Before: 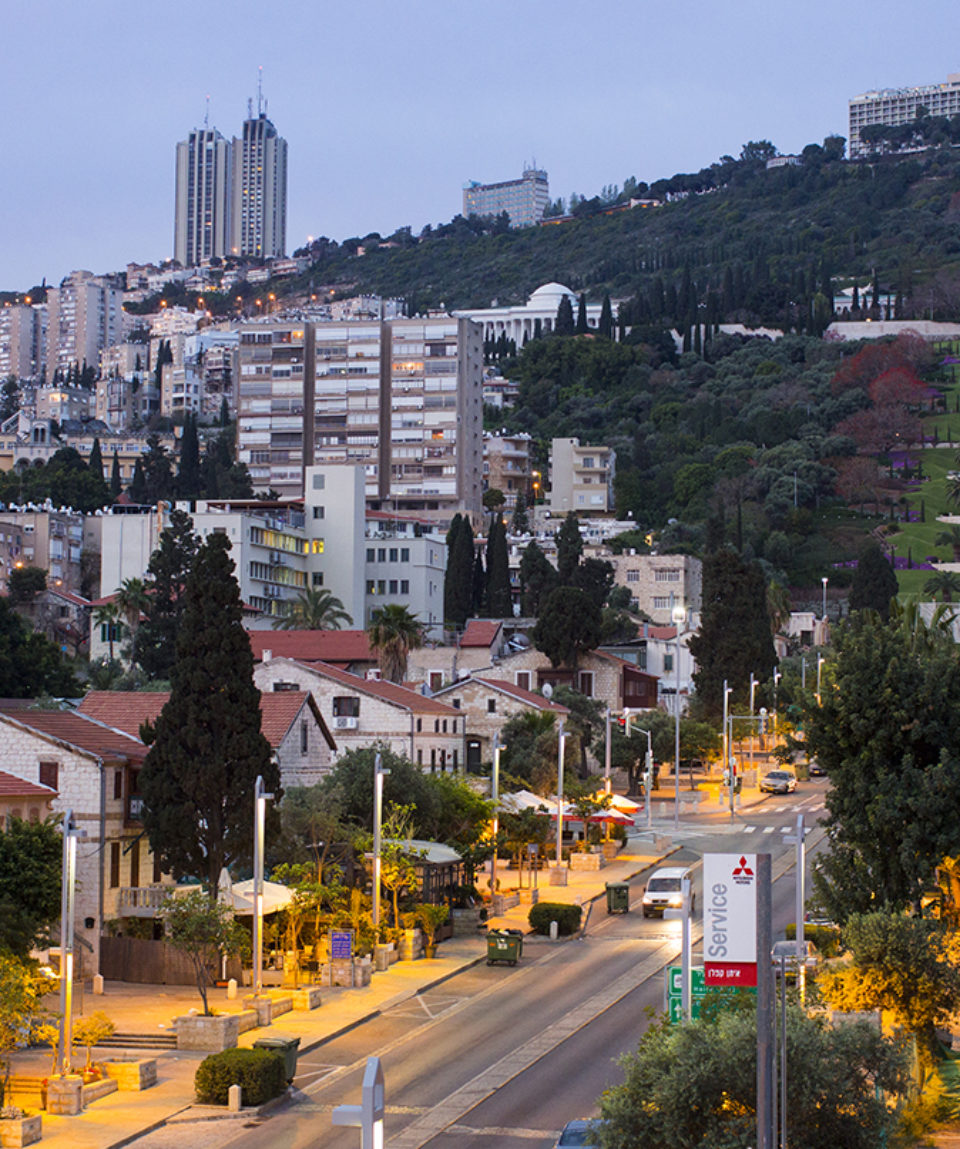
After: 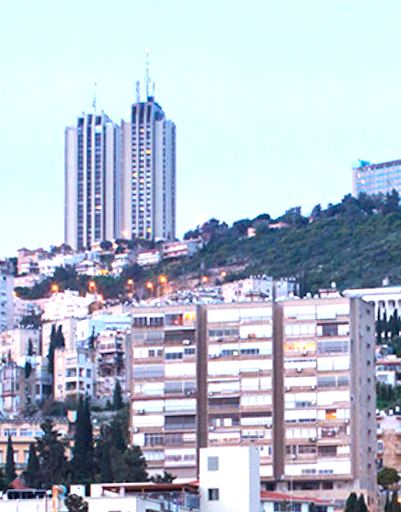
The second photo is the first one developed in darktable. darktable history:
exposure: black level correction 0, exposure 1.1 EV, compensate exposure bias true, compensate highlight preservation false
crop and rotate: left 10.817%, top 0.062%, right 47.194%, bottom 53.626%
rotate and perspective: rotation -1°, crop left 0.011, crop right 0.989, crop top 0.025, crop bottom 0.975
